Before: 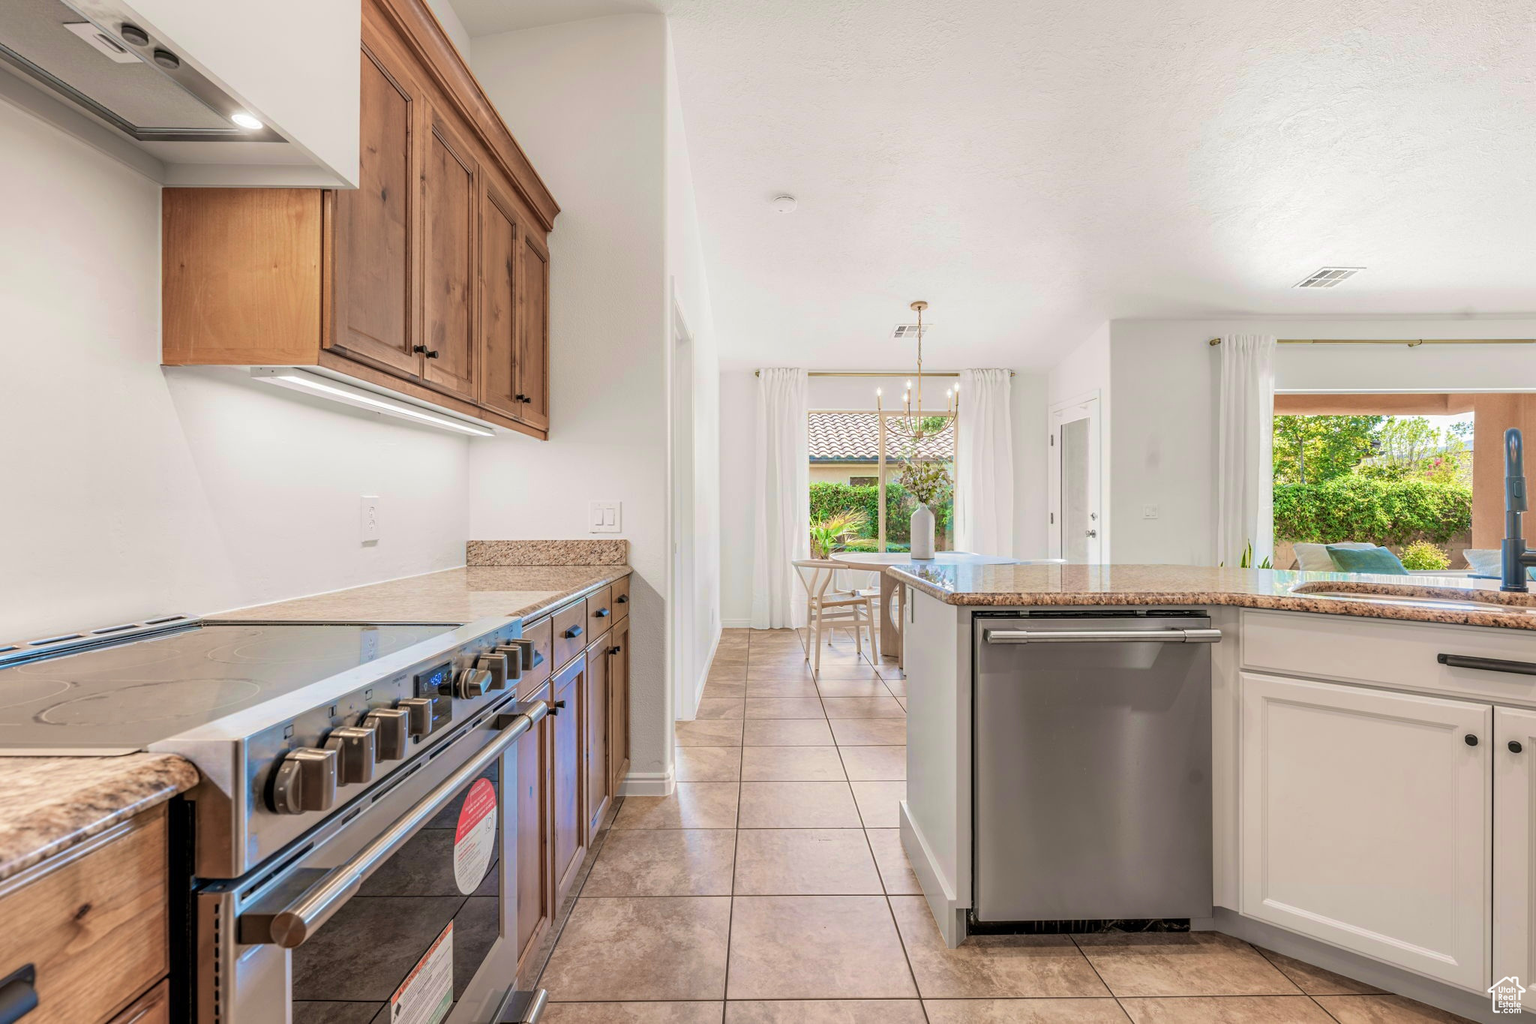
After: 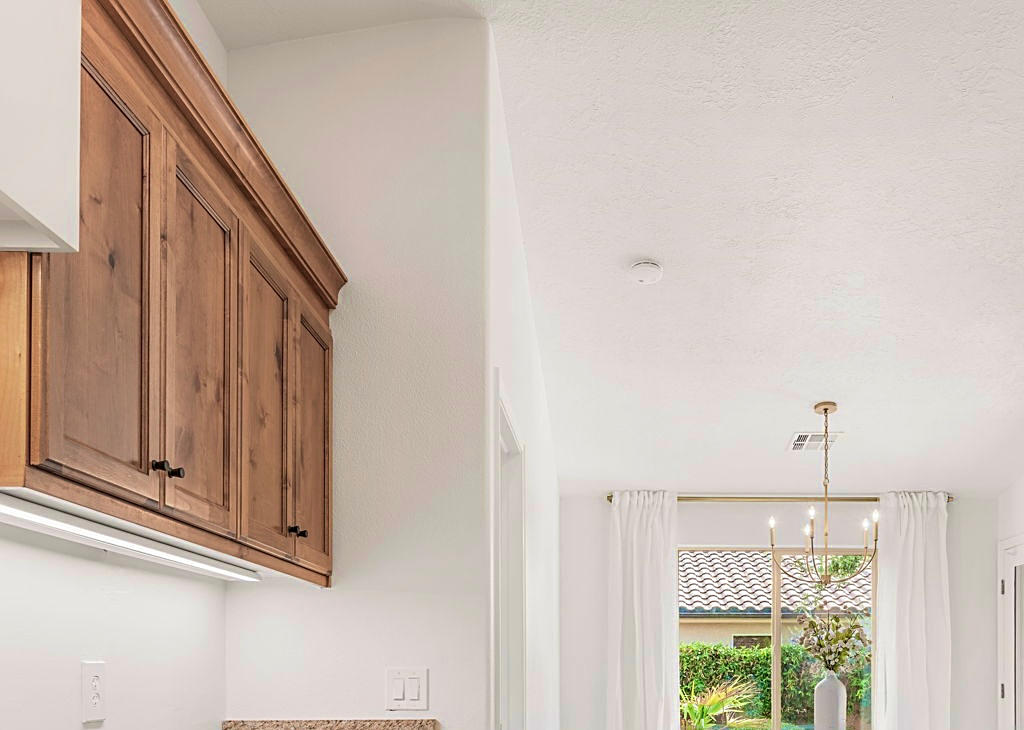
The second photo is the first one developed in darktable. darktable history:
tone equalizer: on, module defaults
crop: left 19.556%, right 30.401%, bottom 46.458%
sharpen: on, module defaults
